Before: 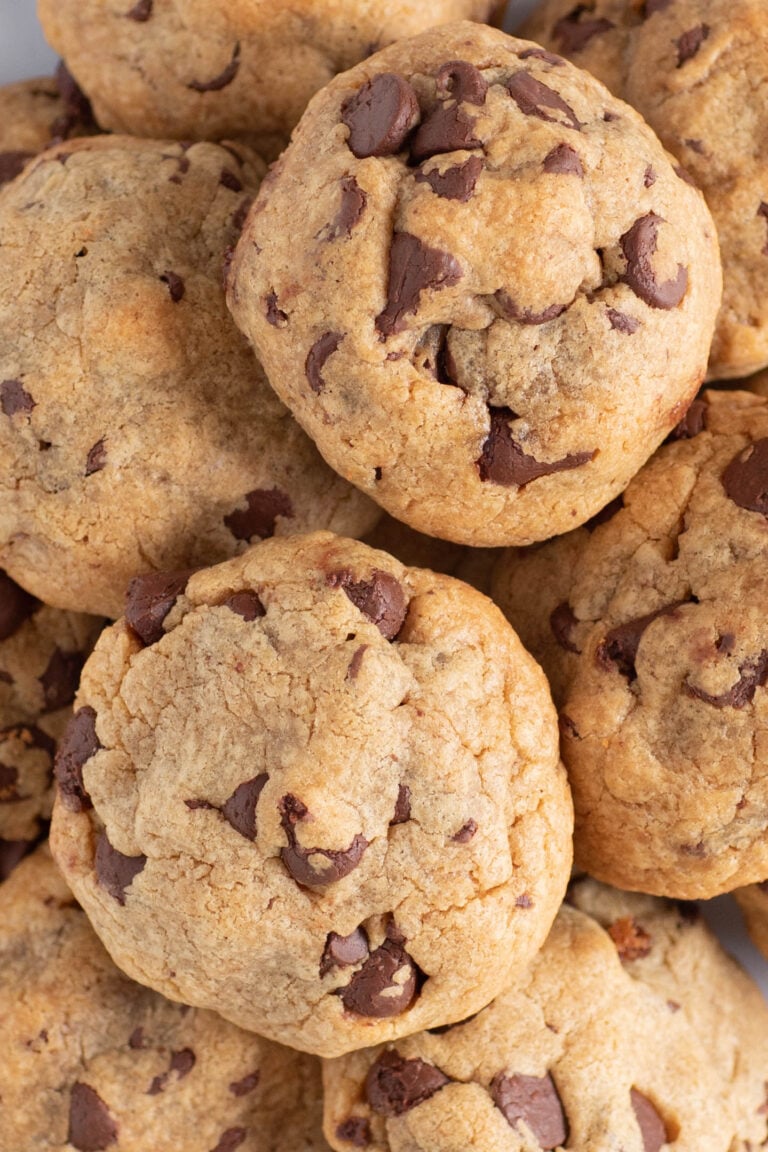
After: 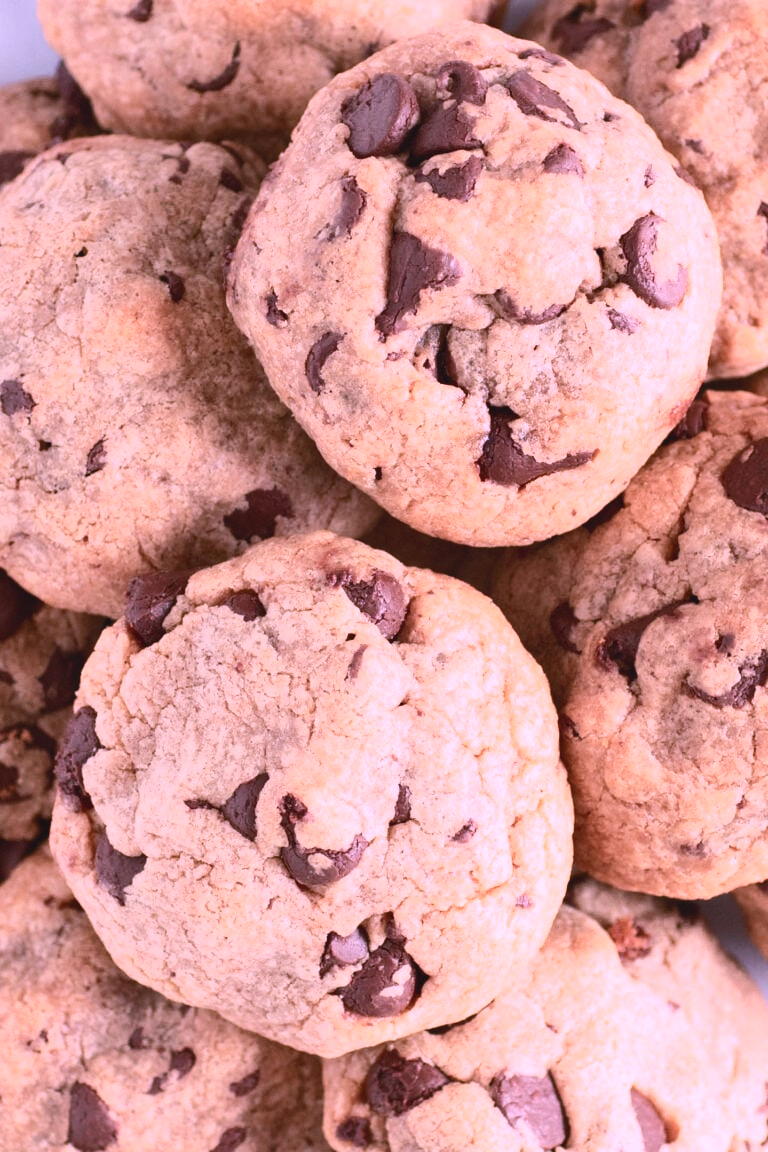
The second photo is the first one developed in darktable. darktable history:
tone curve: curves: ch0 [(0, 0) (0.003, 0.045) (0.011, 0.054) (0.025, 0.069) (0.044, 0.083) (0.069, 0.101) (0.1, 0.119) (0.136, 0.146) (0.177, 0.177) (0.224, 0.221) (0.277, 0.277) (0.335, 0.362) (0.399, 0.452) (0.468, 0.571) (0.543, 0.666) (0.623, 0.758) (0.709, 0.853) (0.801, 0.896) (0.898, 0.945) (1, 1)], color space Lab, independent channels, preserve colors none
color correction: highlights a* 15.07, highlights b* -24.85
